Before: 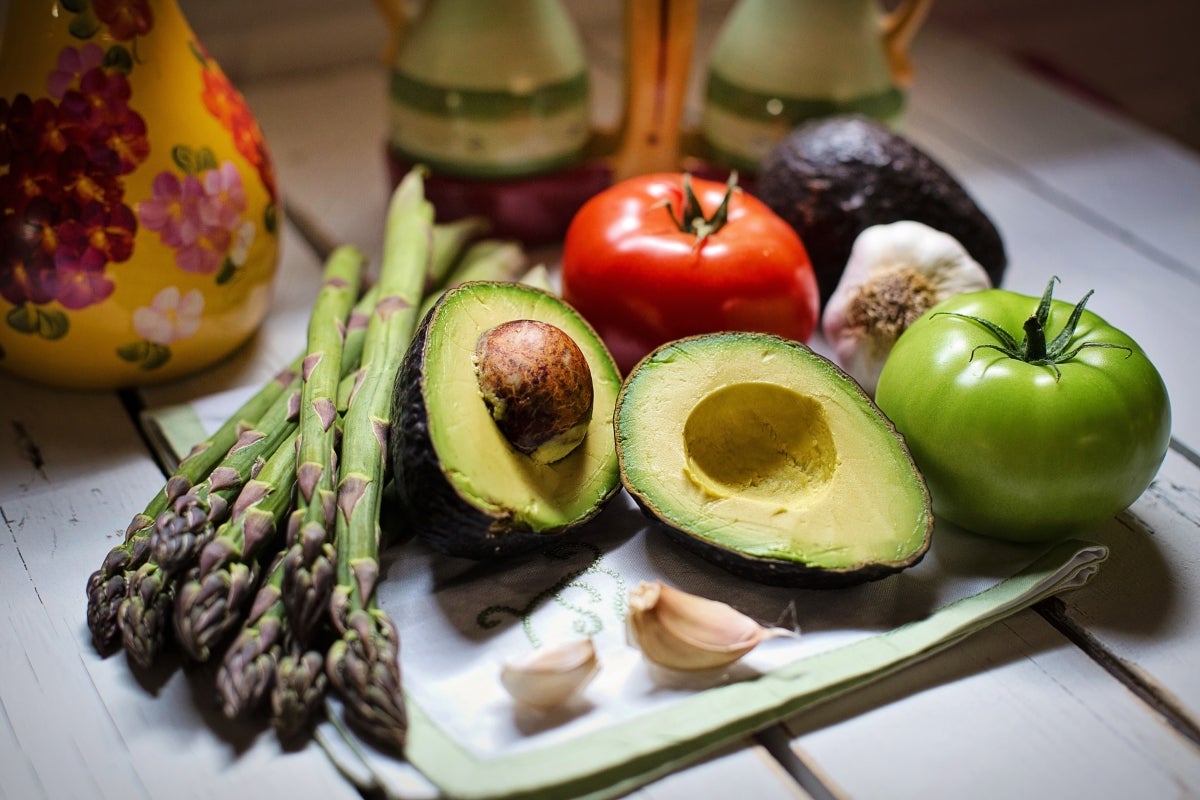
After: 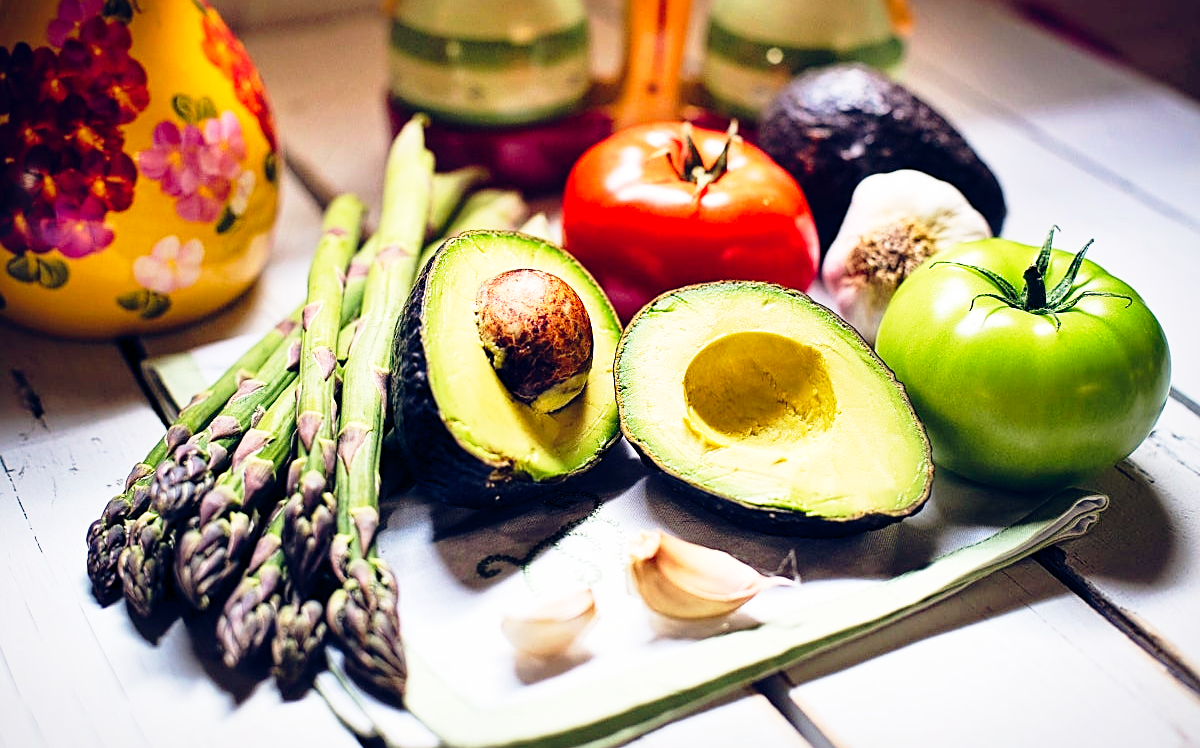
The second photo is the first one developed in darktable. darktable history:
crop and rotate: top 6.425%
tone equalizer: edges refinement/feathering 500, mask exposure compensation -1.57 EV, preserve details no
exposure: compensate highlight preservation false
contrast brightness saturation: contrast 0.036, saturation 0.15
base curve: curves: ch0 [(0, 0) (0.012, 0.01) (0.073, 0.168) (0.31, 0.711) (0.645, 0.957) (1, 1)], preserve colors none
color balance rgb: highlights gain › chroma 1.101%, highlights gain › hue 60.04°, global offset › chroma 0.131%, global offset › hue 253.57°, perceptual saturation grading › global saturation 0.211%
sharpen: on, module defaults
